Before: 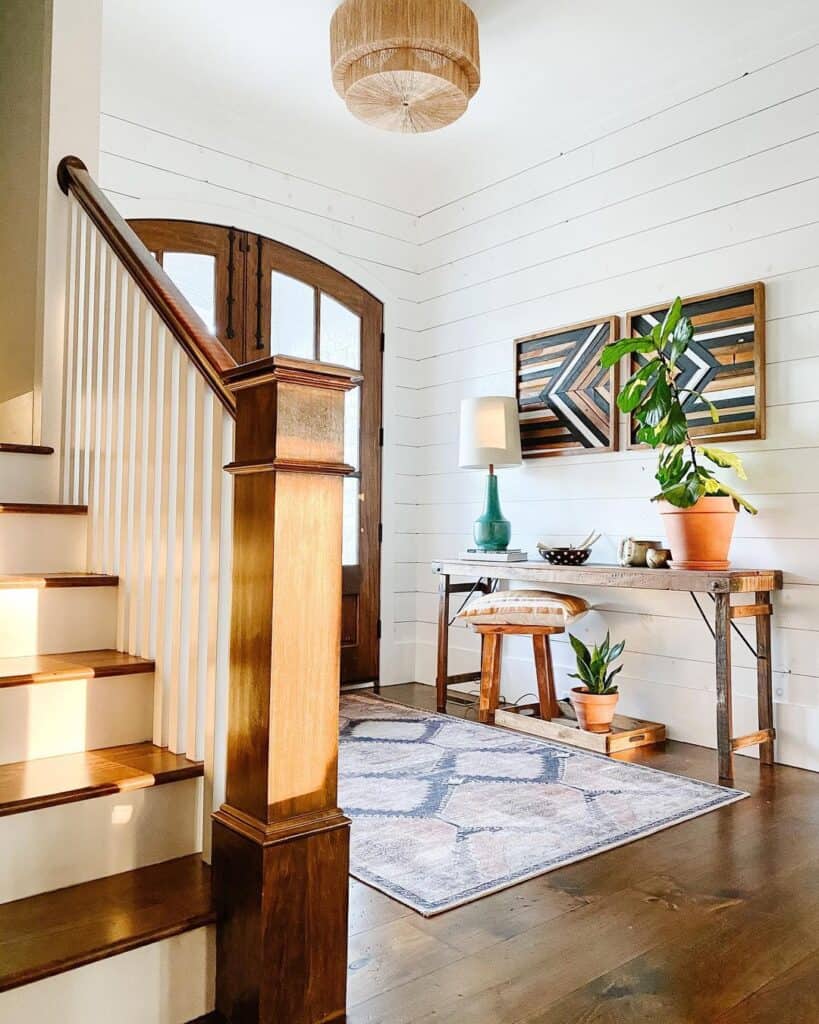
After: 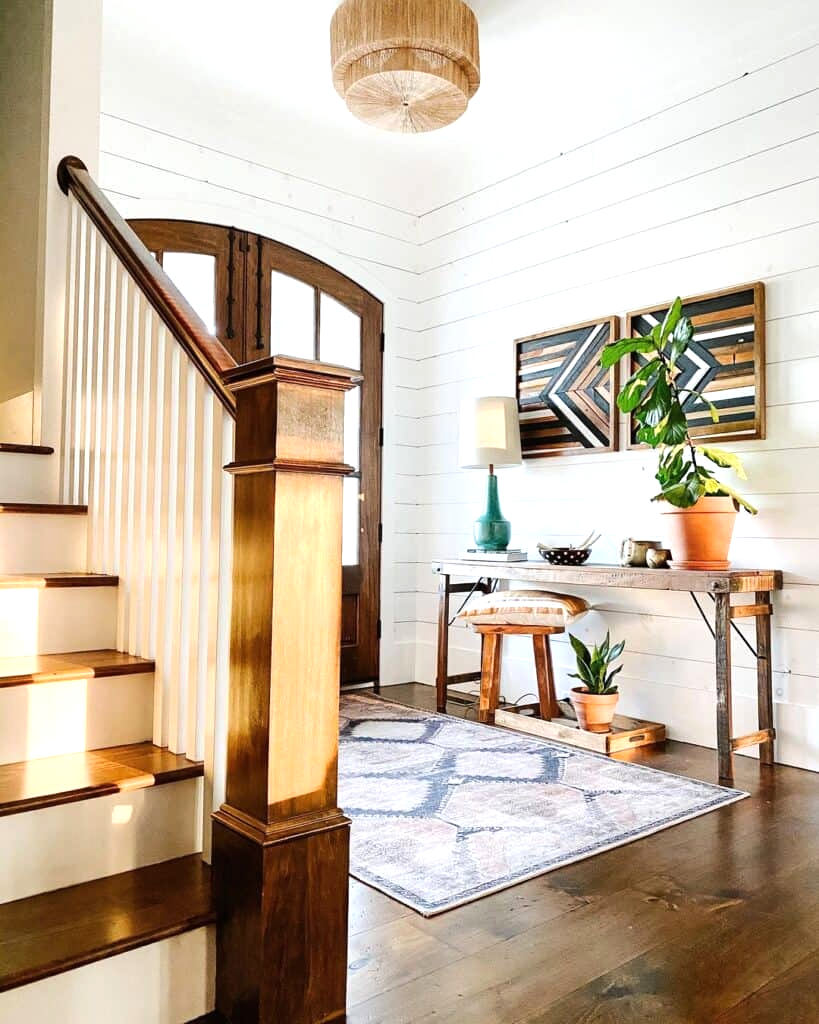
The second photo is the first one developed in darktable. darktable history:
tone equalizer: -8 EV -0.425 EV, -7 EV -0.381 EV, -6 EV -0.302 EV, -5 EV -0.201 EV, -3 EV 0.257 EV, -2 EV 0.323 EV, -1 EV 0.387 EV, +0 EV 0.4 EV, edges refinement/feathering 500, mask exposure compensation -1.57 EV, preserve details no
base curve: curves: ch0 [(0, 0) (0.297, 0.298) (1, 1)], preserve colors average RGB
